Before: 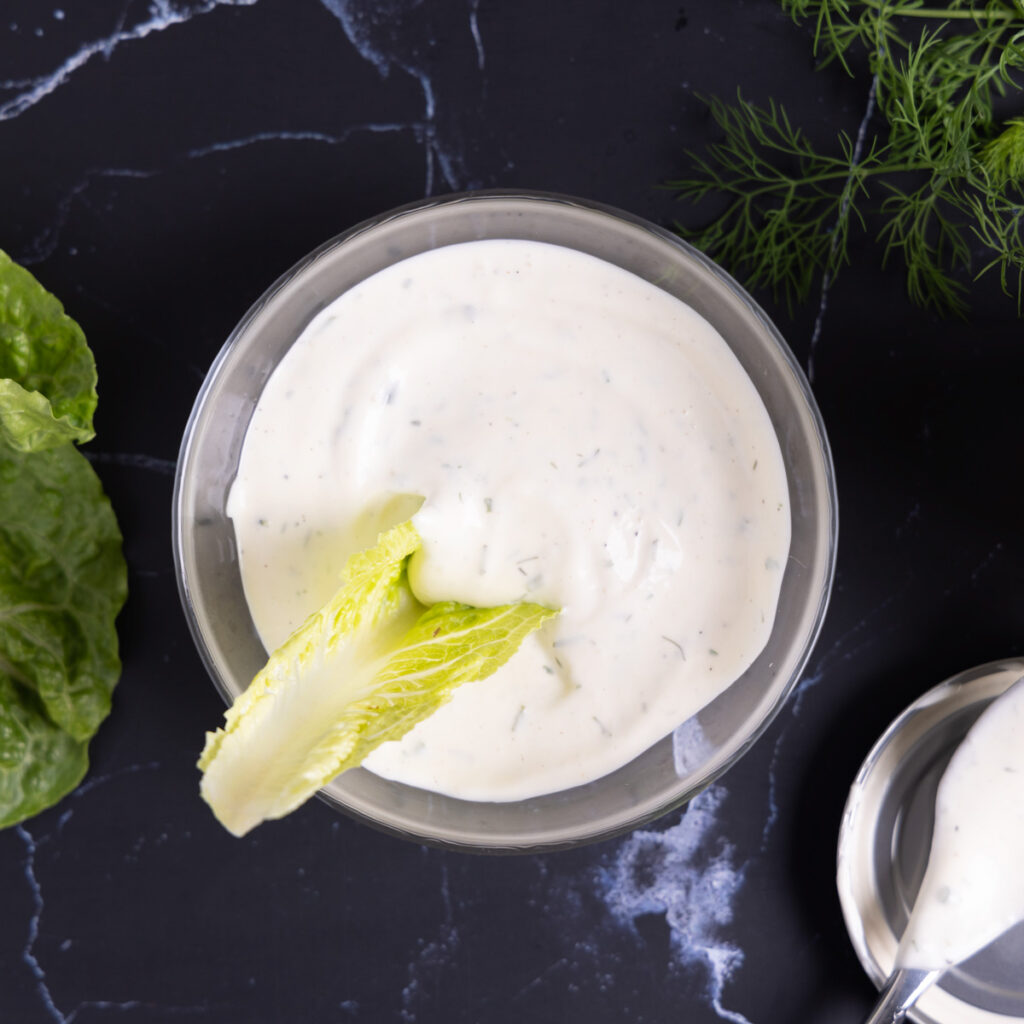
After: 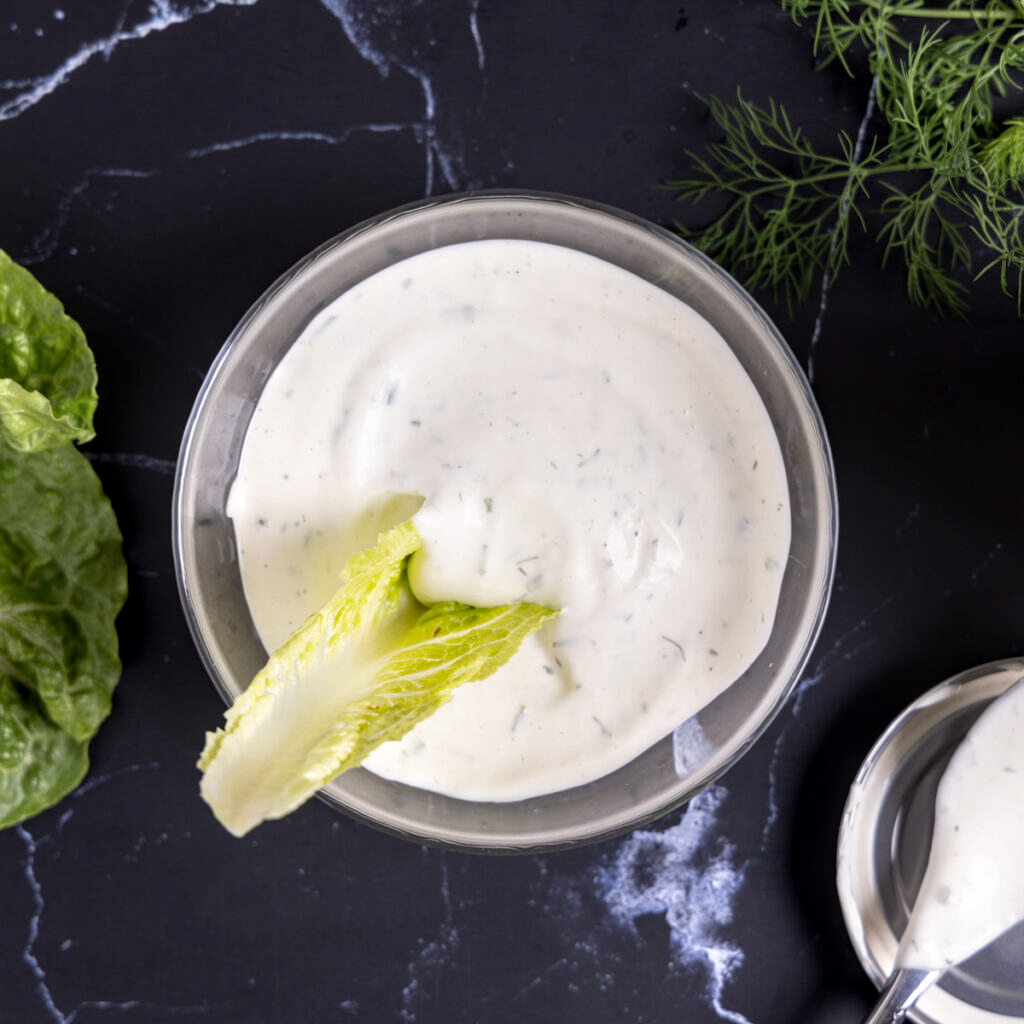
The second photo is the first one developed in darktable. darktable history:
local contrast: detail 142%
exposure: black level correction 0.001, compensate highlight preservation false
